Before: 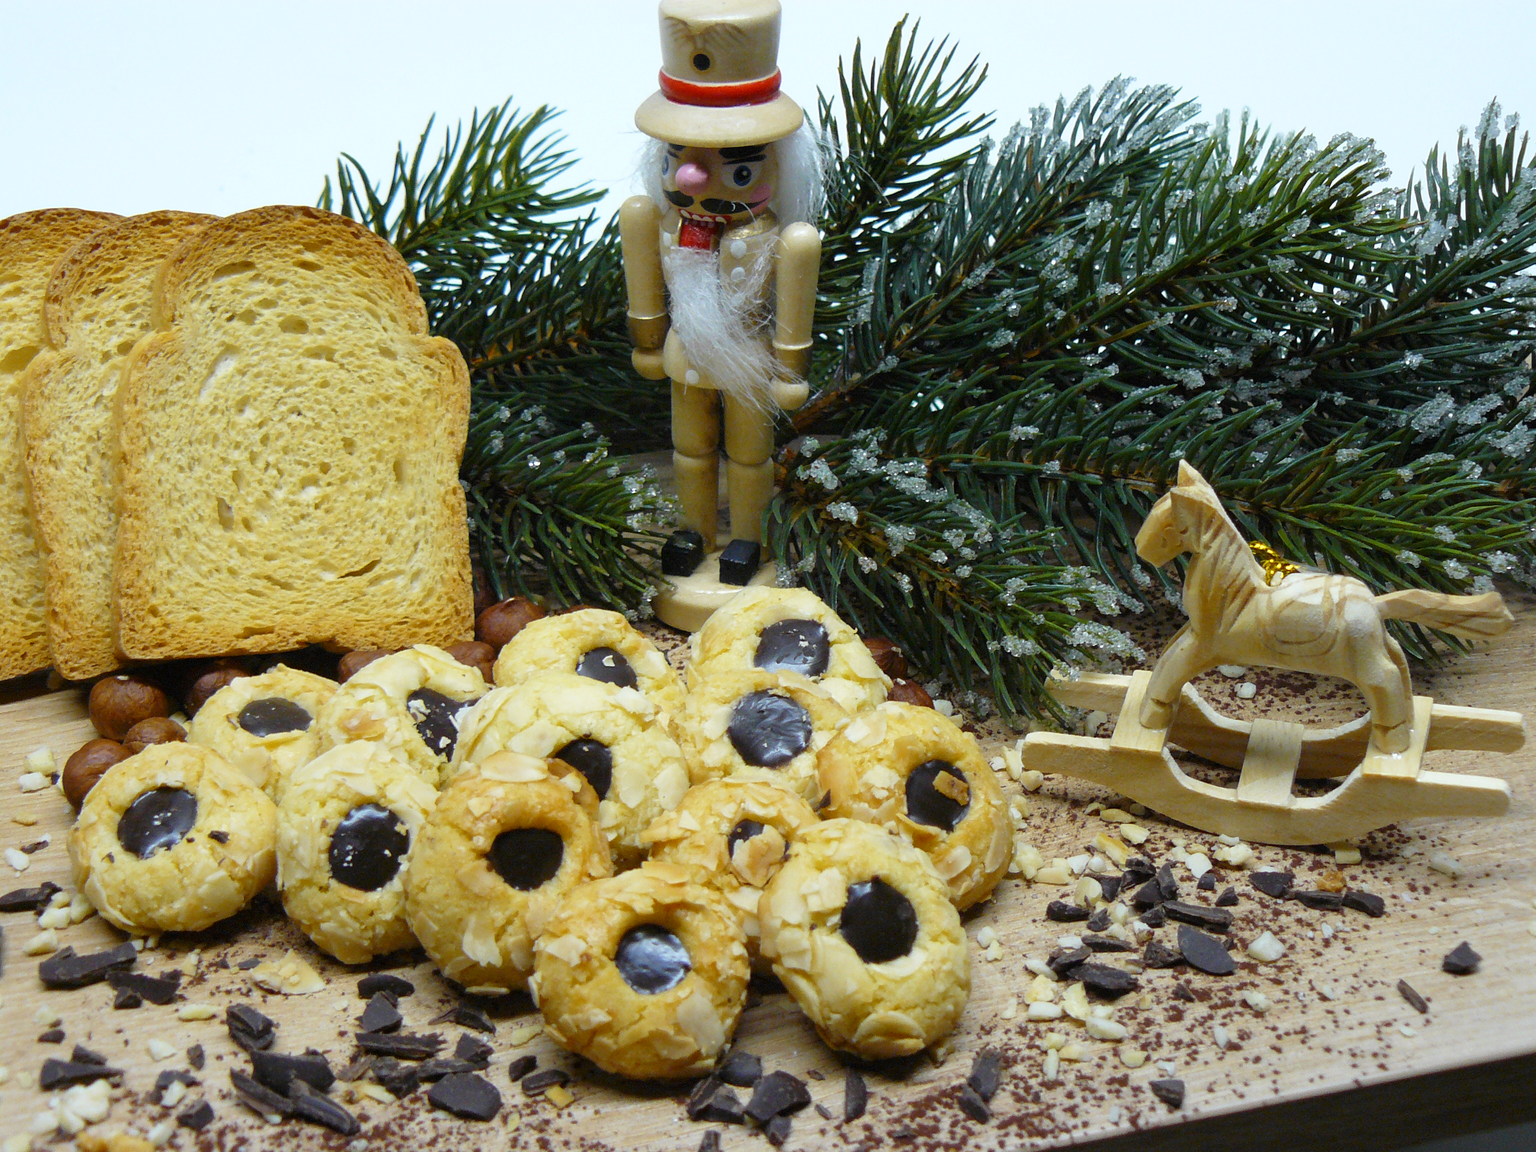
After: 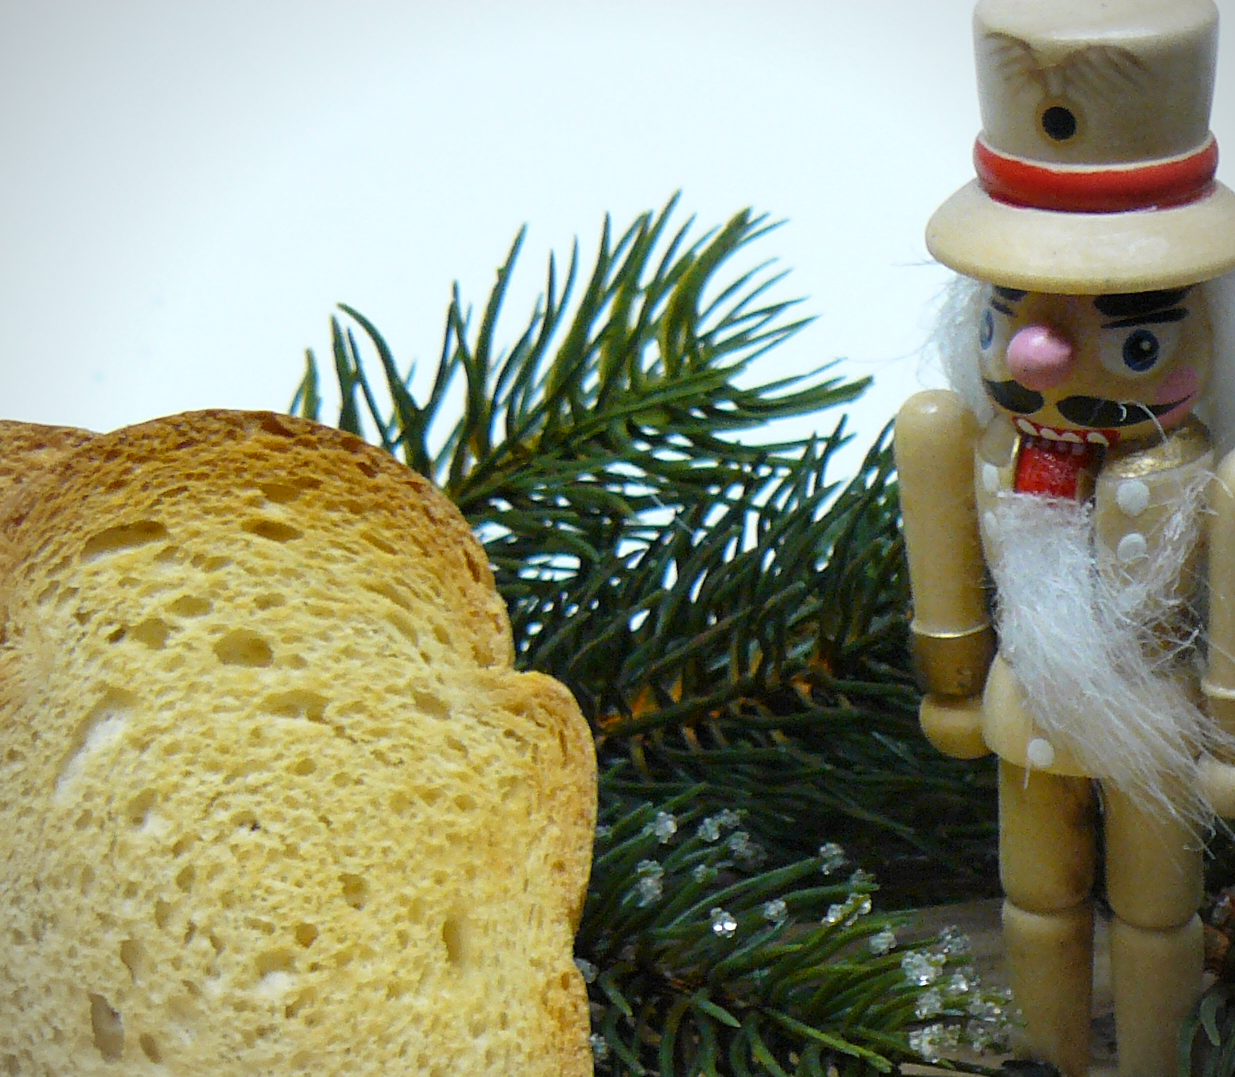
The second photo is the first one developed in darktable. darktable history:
crop and rotate: left 11.214%, top 0.05%, right 48.567%, bottom 53.2%
levels: black 0.027%, levels [0, 0.498, 1]
vignetting: fall-off radius 64.11%
